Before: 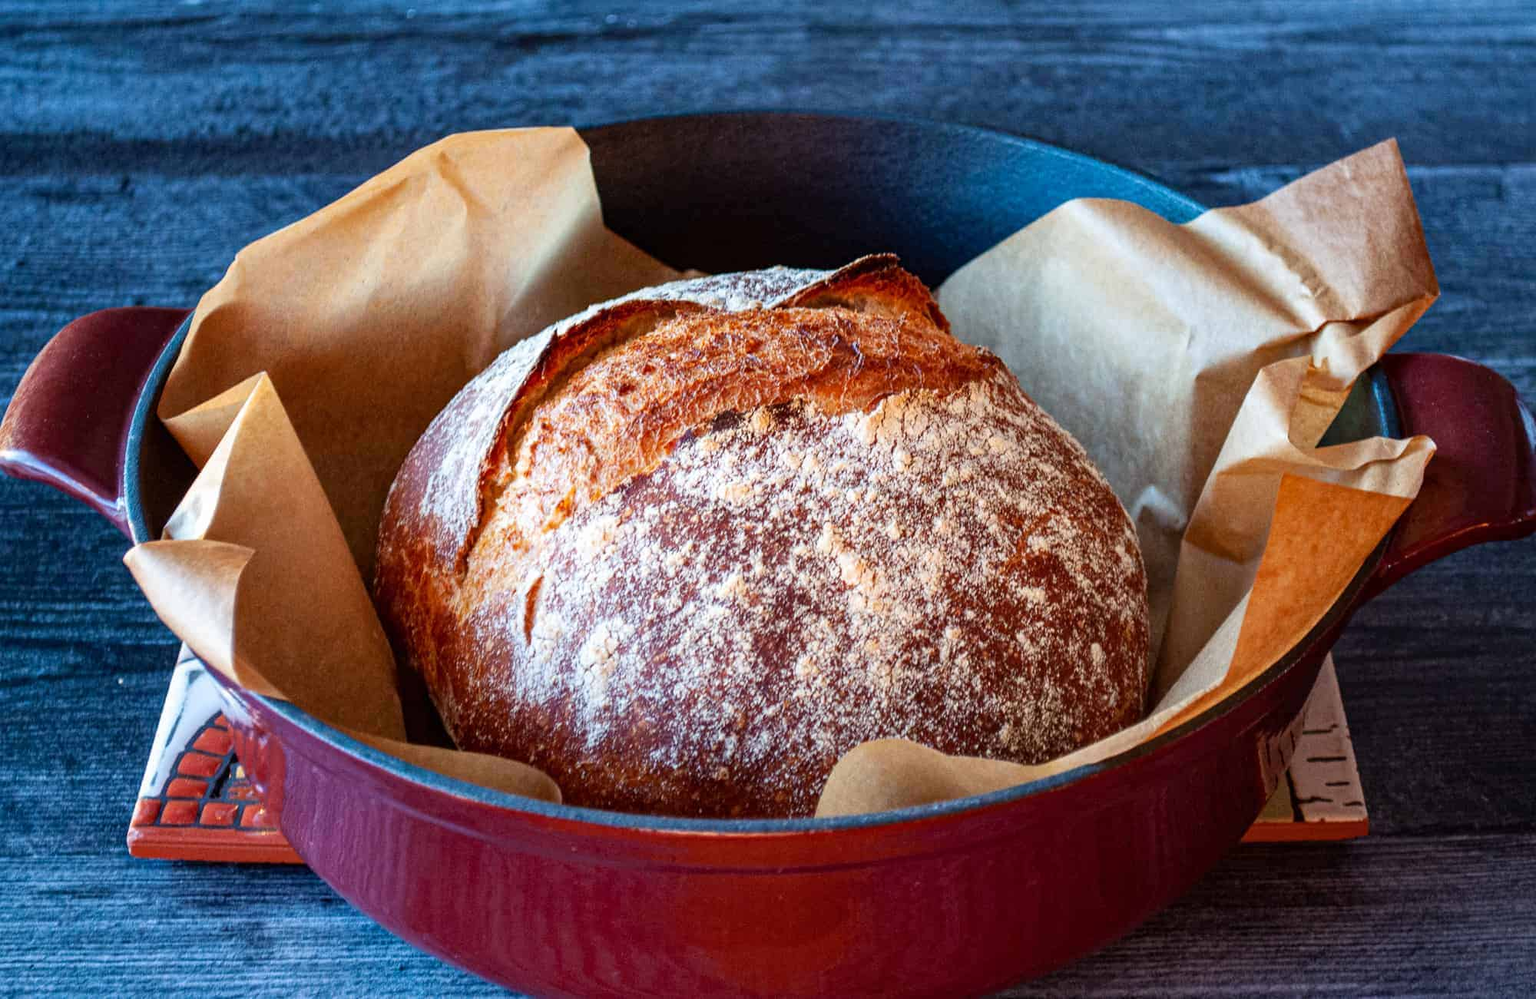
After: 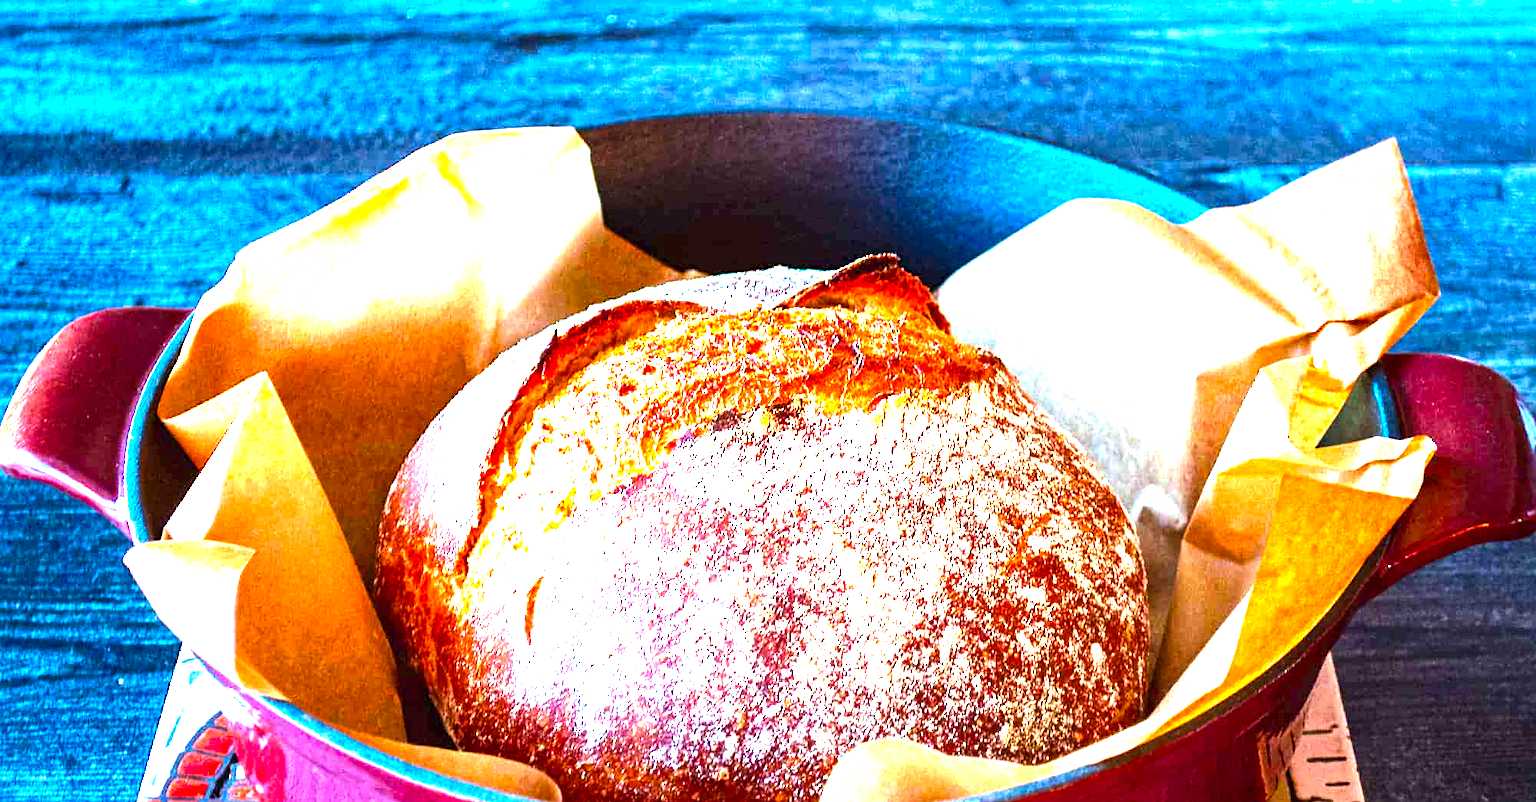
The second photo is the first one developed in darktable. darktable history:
sharpen: amount 0.215
crop: bottom 19.631%
exposure: black level correction 0, exposure 1.099 EV, compensate exposure bias true, compensate highlight preservation false
contrast brightness saturation: saturation 0.1
color balance rgb: perceptual saturation grading › global saturation 19.978%, perceptual brilliance grading › global brilliance 29.94%, perceptual brilliance grading › highlights 12.611%, perceptual brilliance grading › mid-tones 25.087%
